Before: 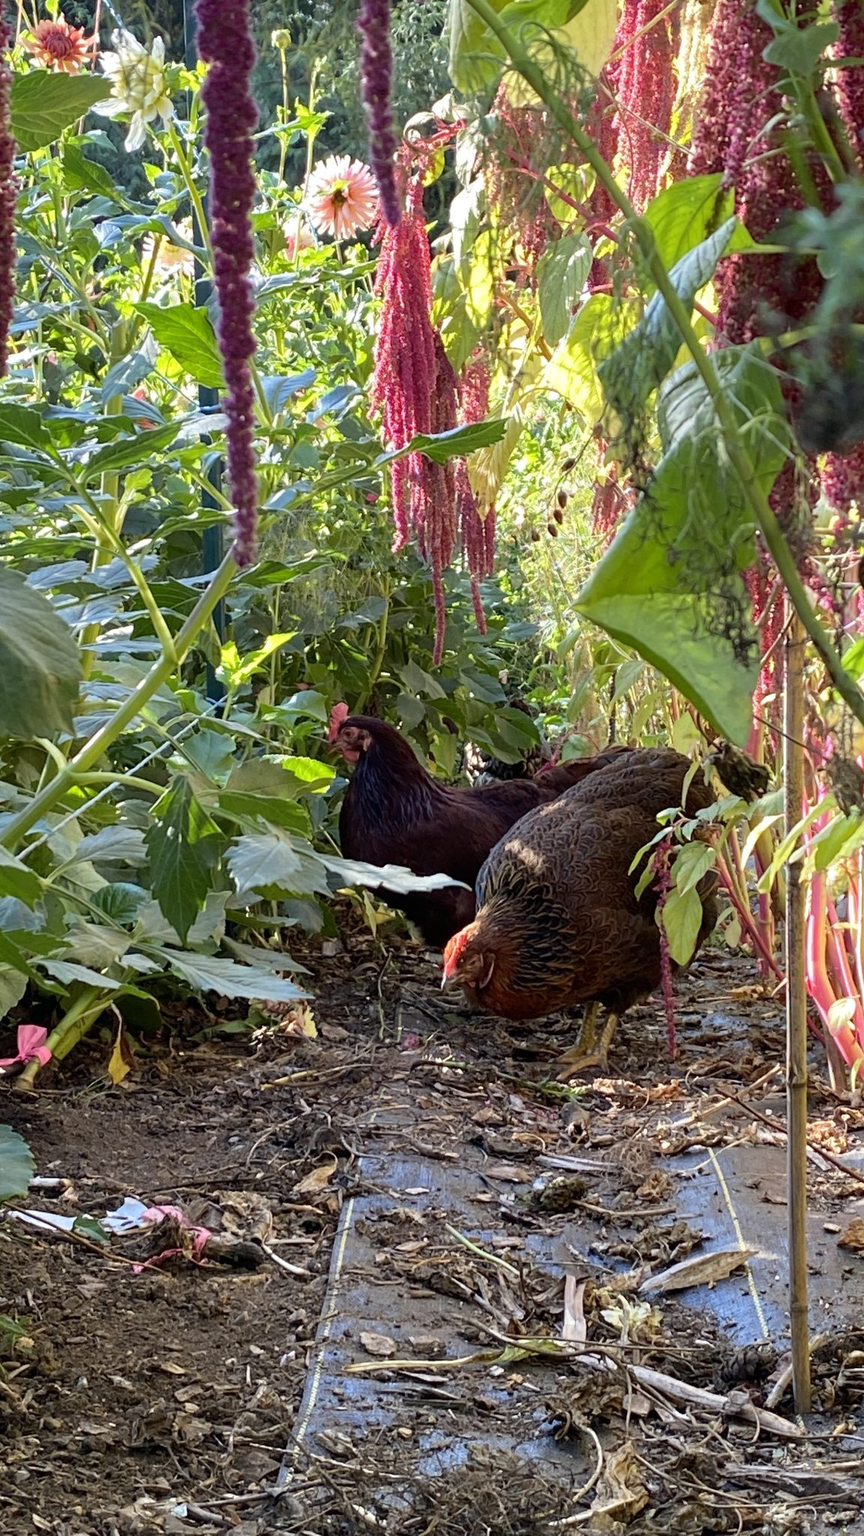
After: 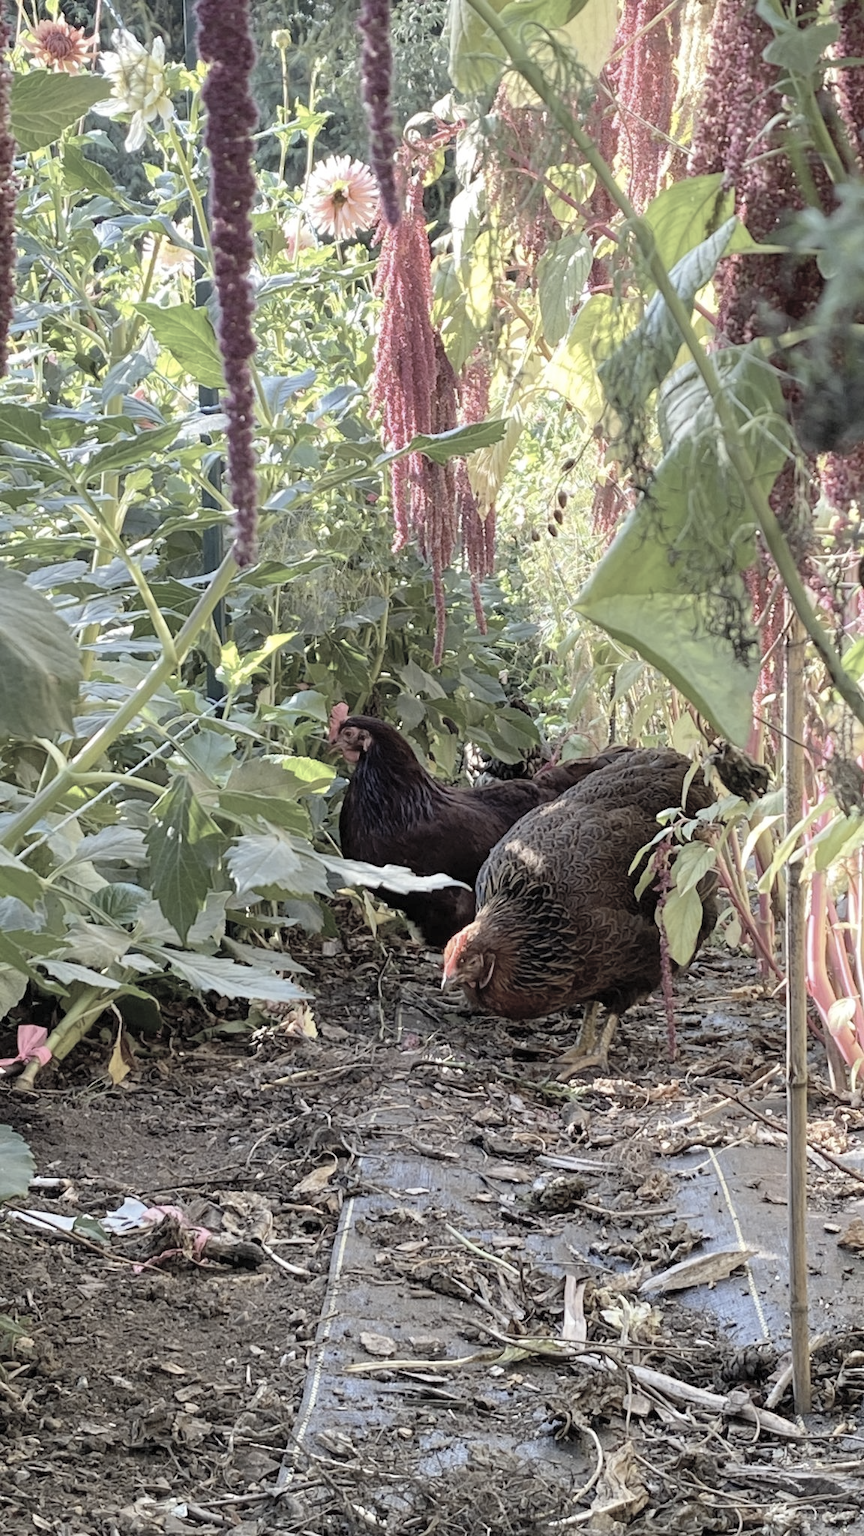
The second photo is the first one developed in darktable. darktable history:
contrast brightness saturation: brightness 0.181, saturation -0.516
